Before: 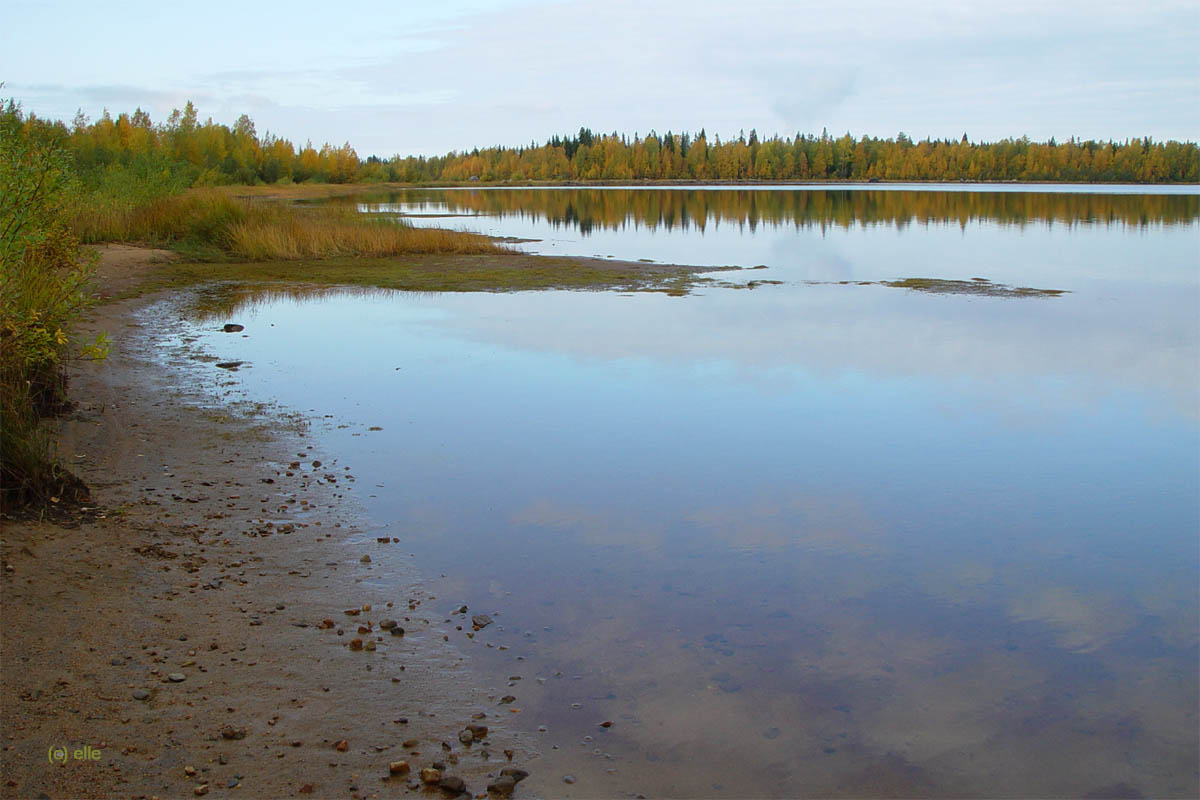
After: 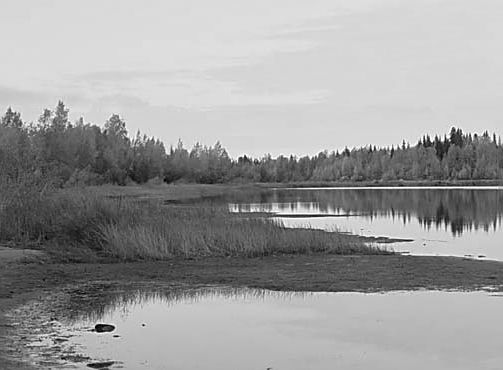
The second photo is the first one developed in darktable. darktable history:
crop and rotate: left 10.817%, top 0.062%, right 47.194%, bottom 53.626%
tone equalizer: on, module defaults
sharpen: on, module defaults
monochrome: a 73.58, b 64.21
